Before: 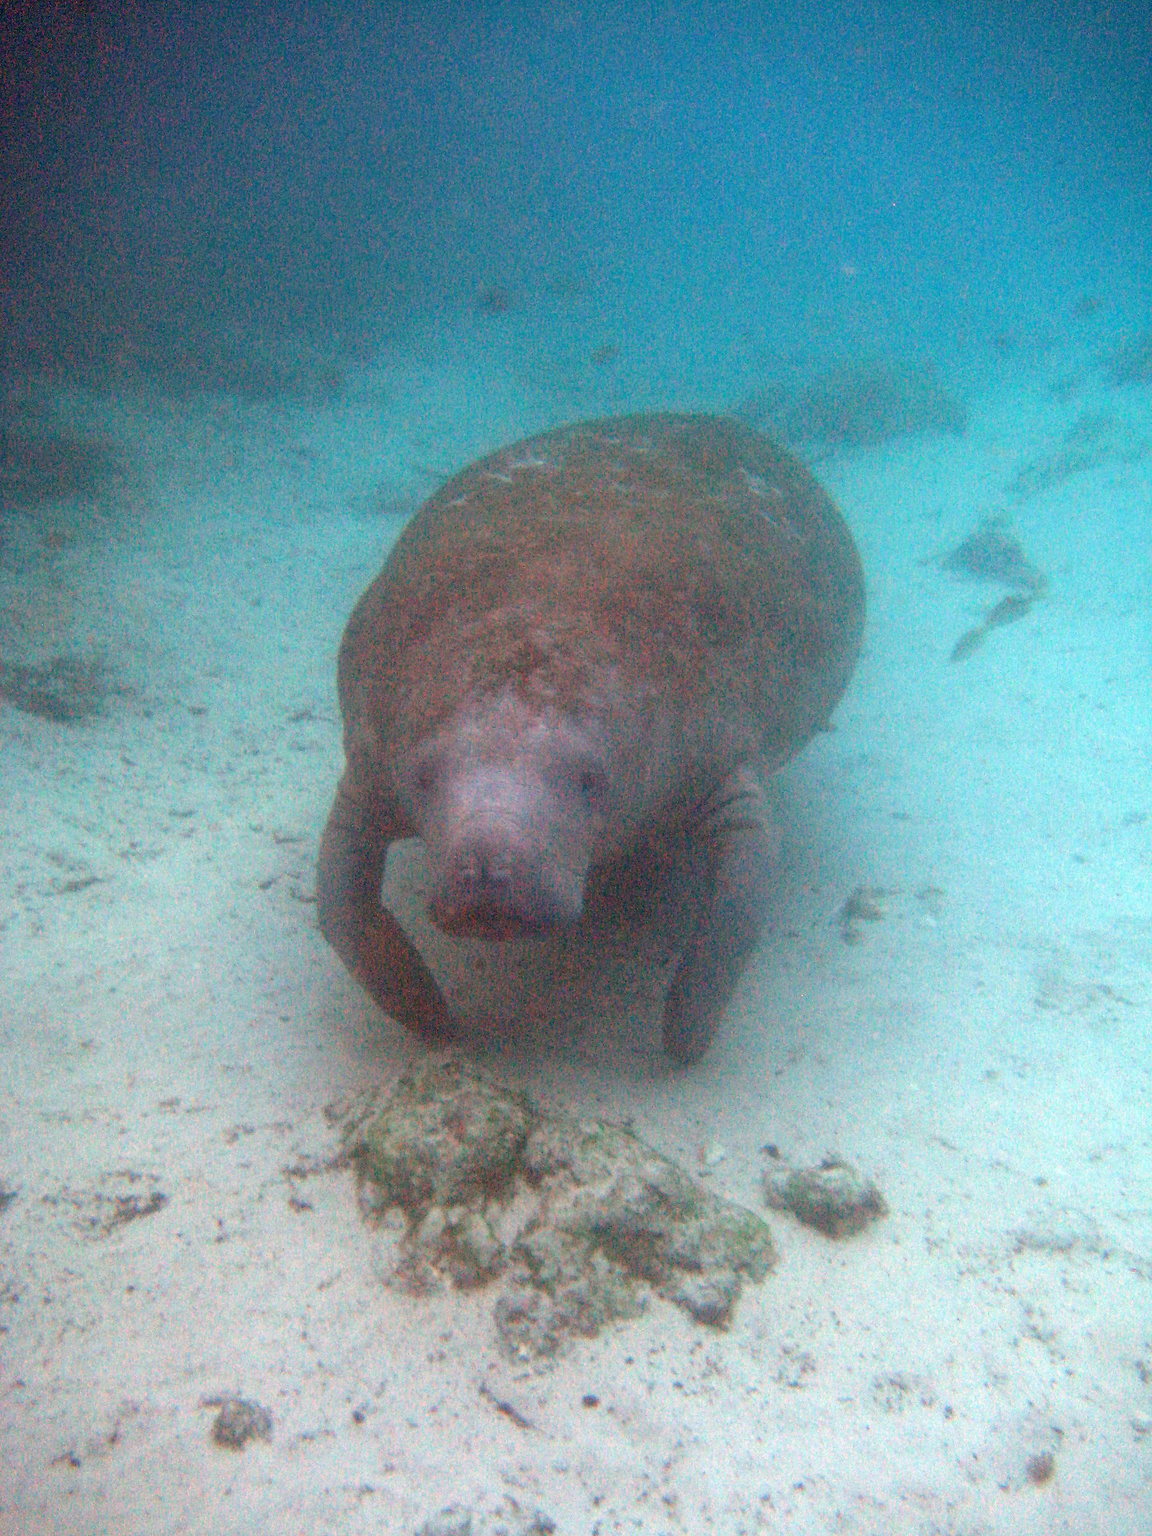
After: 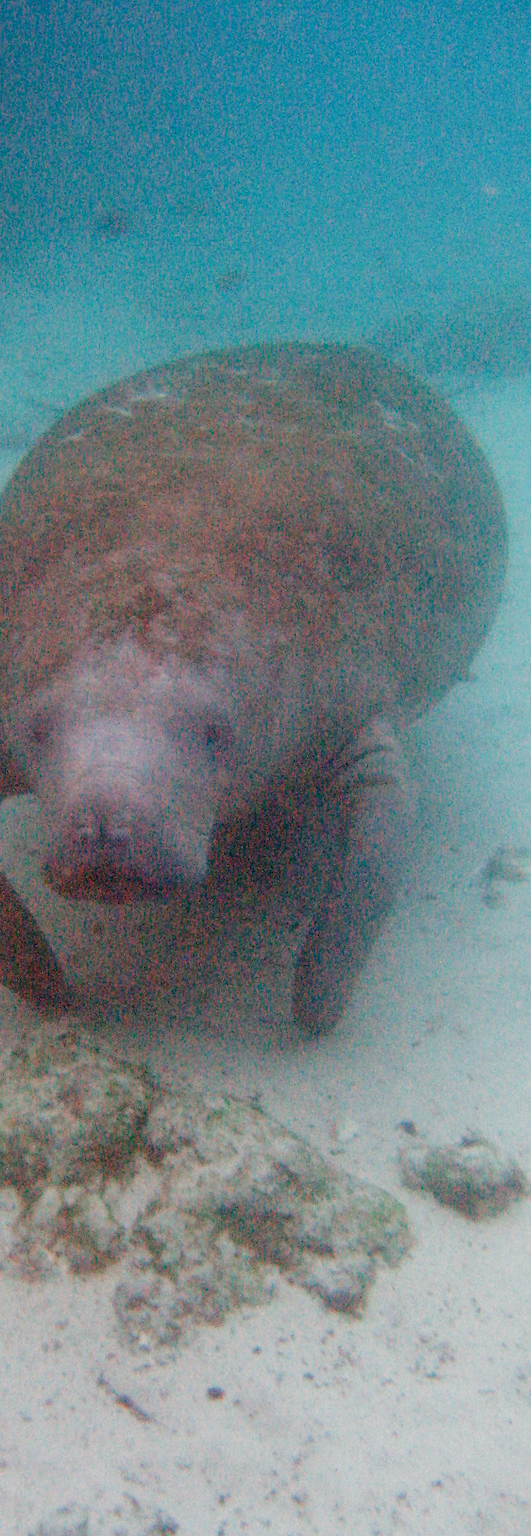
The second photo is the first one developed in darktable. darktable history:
crop: left 33.713%, top 5.95%, right 22.864%
filmic rgb: black relative exposure -7.65 EV, white relative exposure 4.56 EV, hardness 3.61, add noise in highlights 0, preserve chrominance no, color science v3 (2019), use custom middle-gray values true, contrast in highlights soft
